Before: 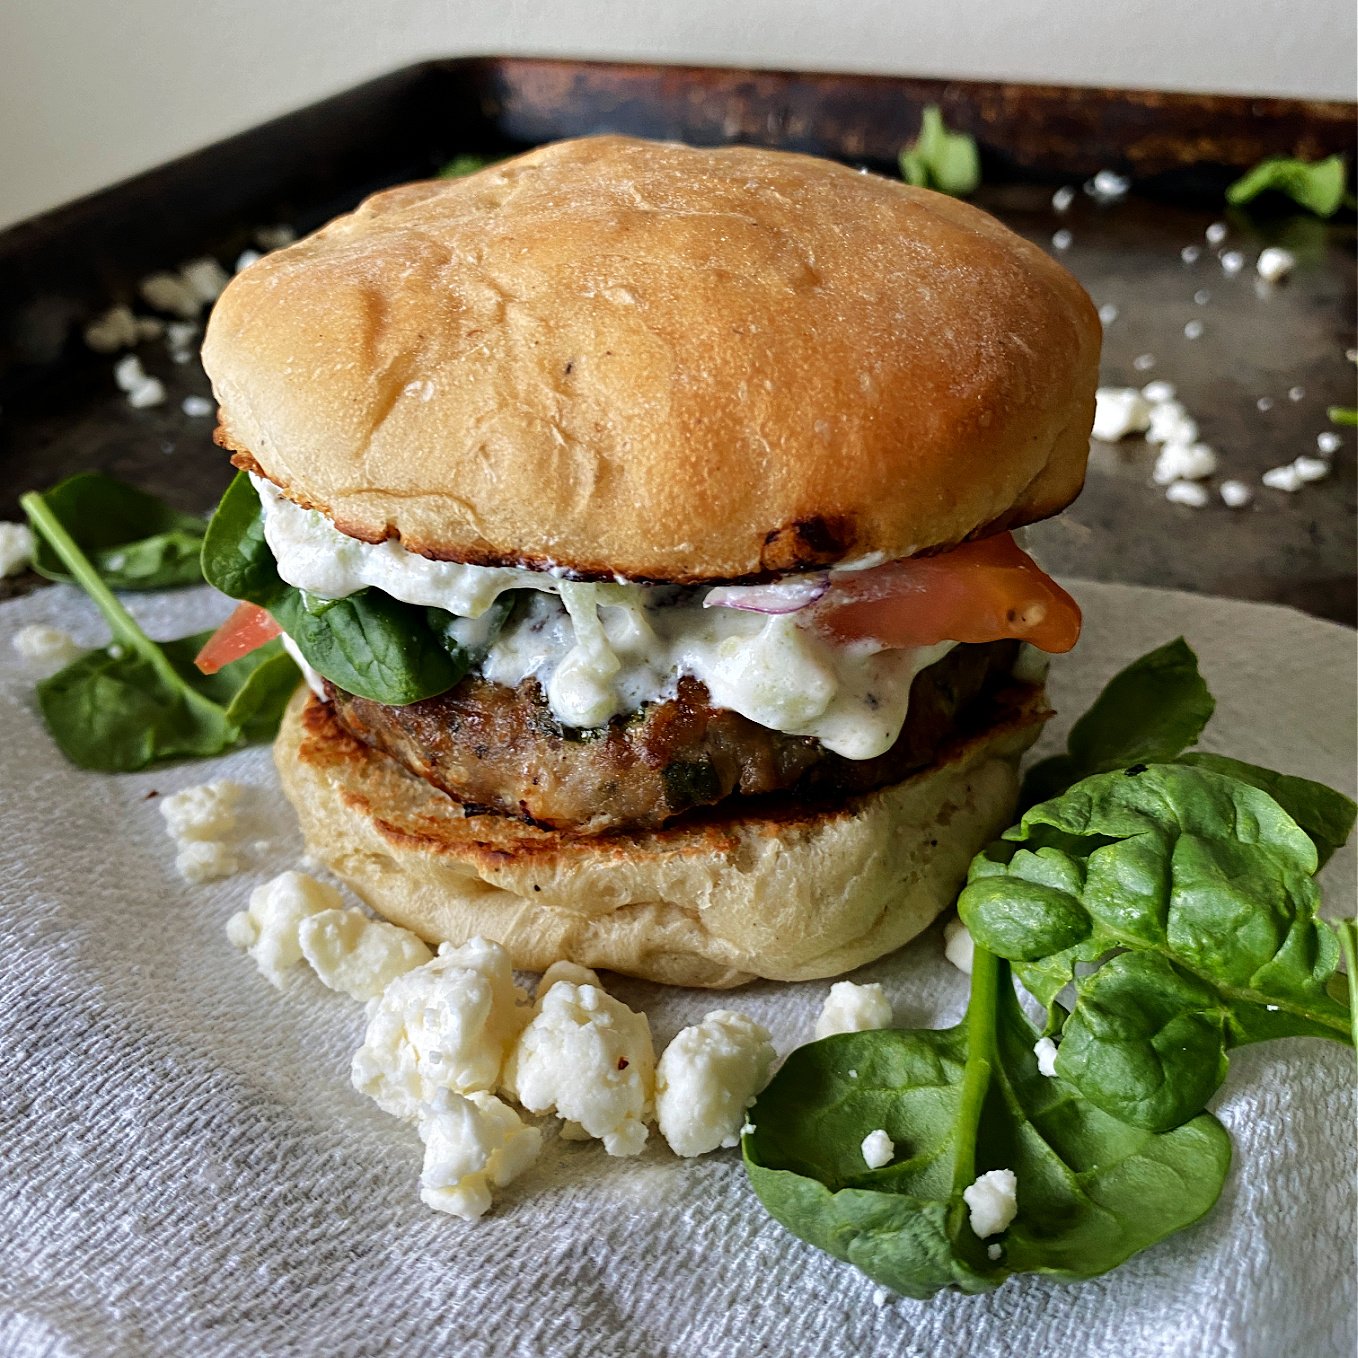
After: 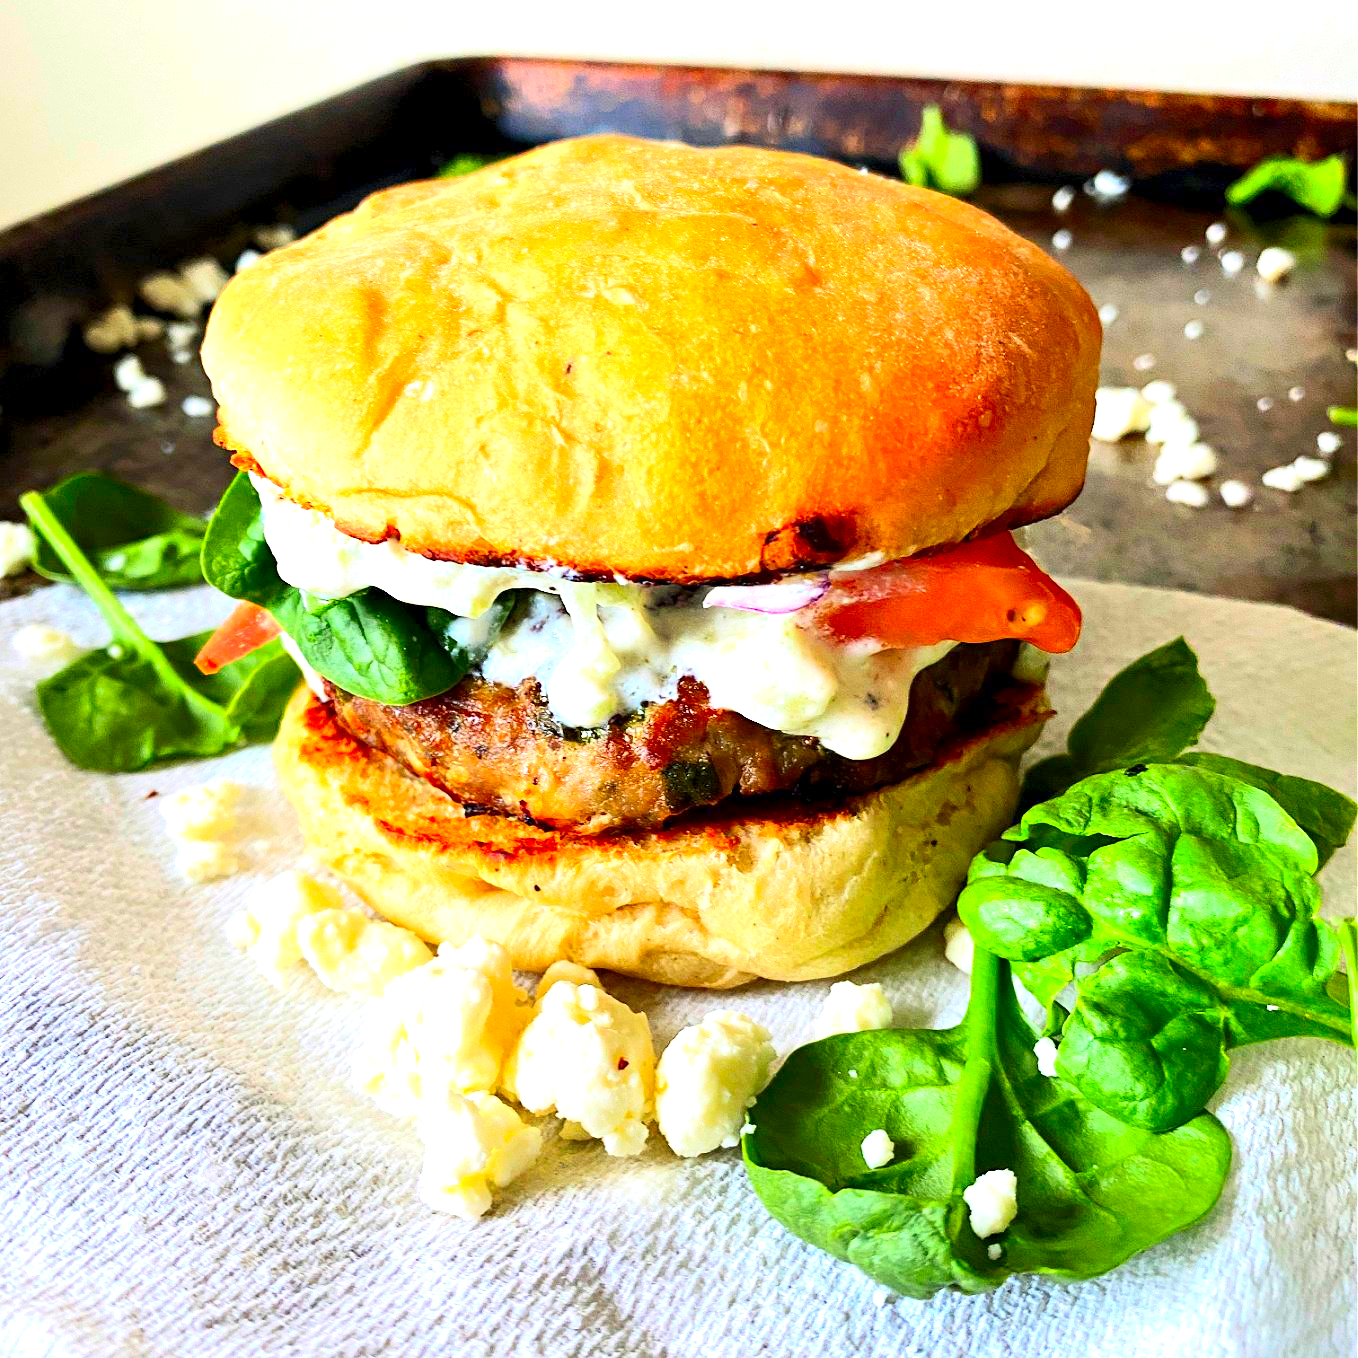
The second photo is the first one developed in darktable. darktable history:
contrast brightness saturation: contrast 0.204, brightness 0.199, saturation 0.811
exposure: black level correction 0.001, exposure 1.116 EV, compensate exposure bias true, compensate highlight preservation false
